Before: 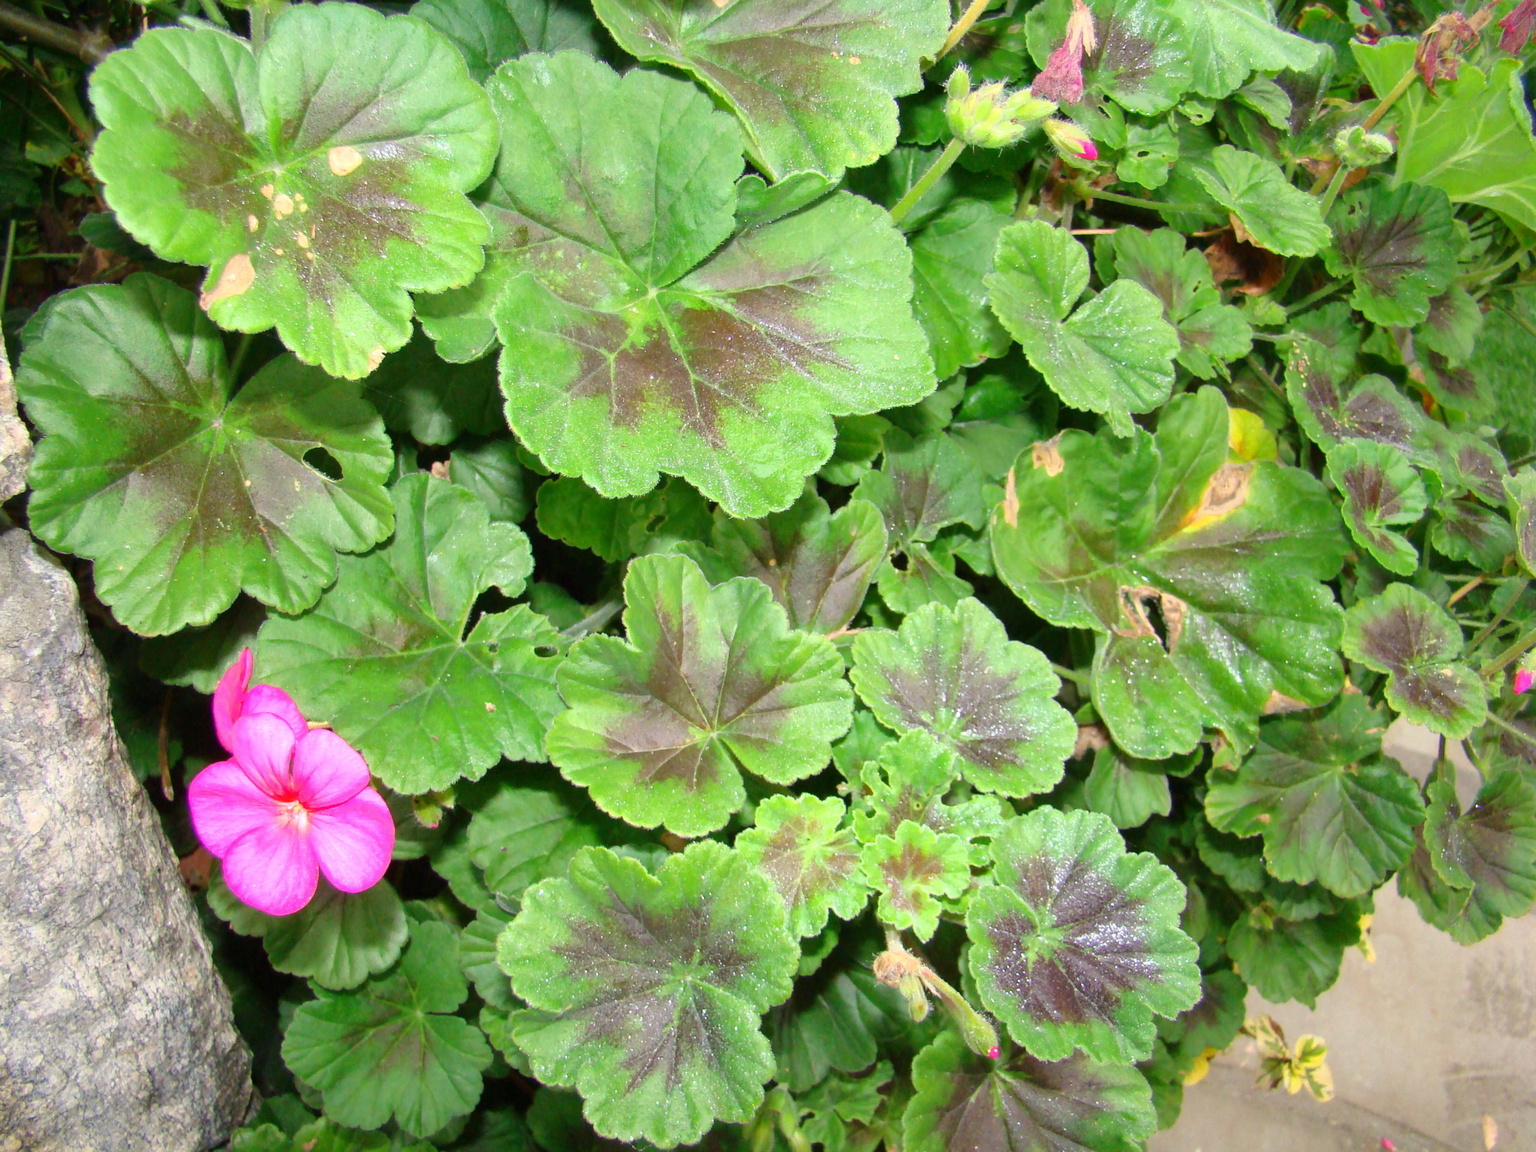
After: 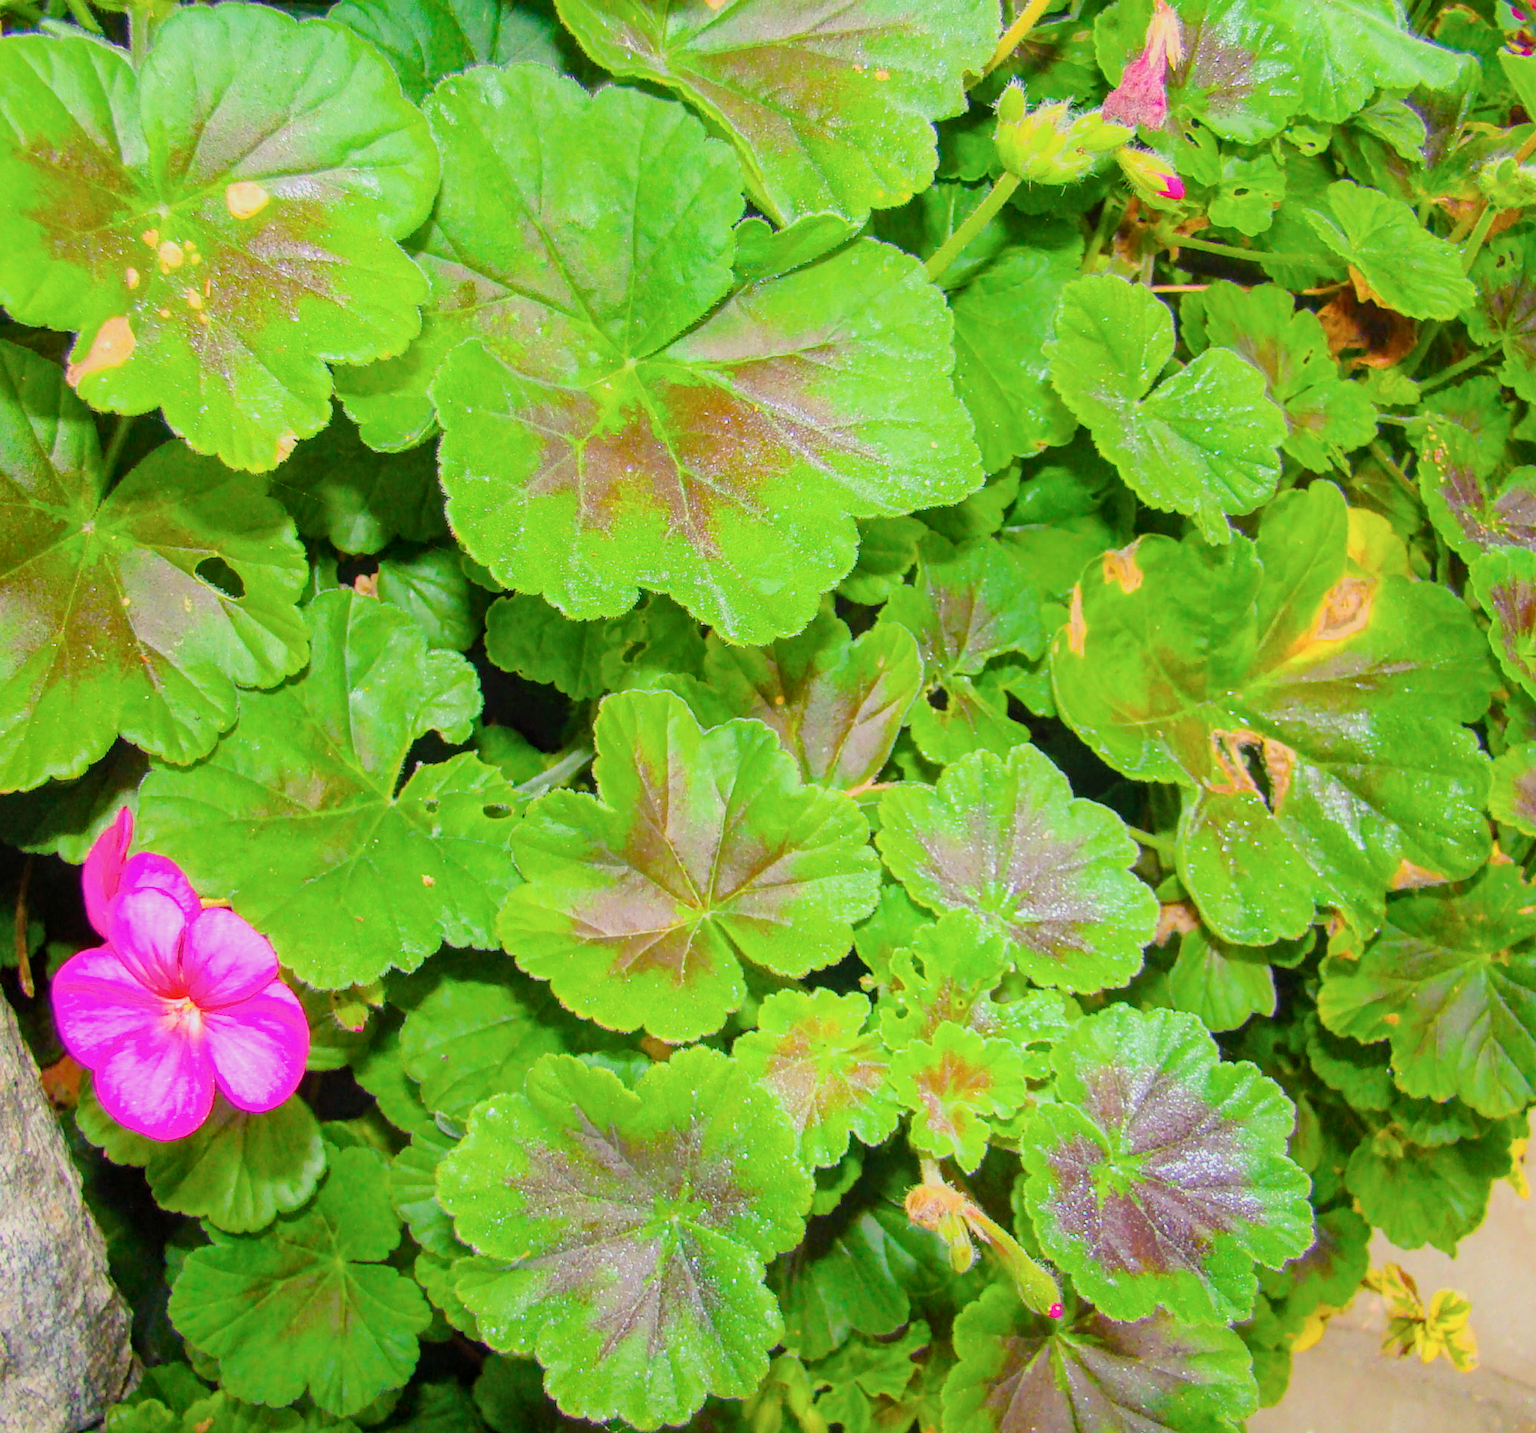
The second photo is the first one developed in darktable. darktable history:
crop and rotate: left 9.563%, right 10.114%
contrast equalizer: octaves 7, y [[0.439, 0.44, 0.442, 0.457, 0.493, 0.498], [0.5 ×6], [0.5 ×6], [0 ×6], [0 ×6]]
color balance rgb: linear chroma grading › global chroma 15.122%, perceptual saturation grading › global saturation 37.235%, global vibrance 24.716%
contrast brightness saturation: saturation -0.065
exposure: exposure 0.568 EV, compensate highlight preservation false
local contrast: on, module defaults
filmic rgb: black relative exposure -7.65 EV, white relative exposure 4.56 EV, hardness 3.61, contrast 0.992
